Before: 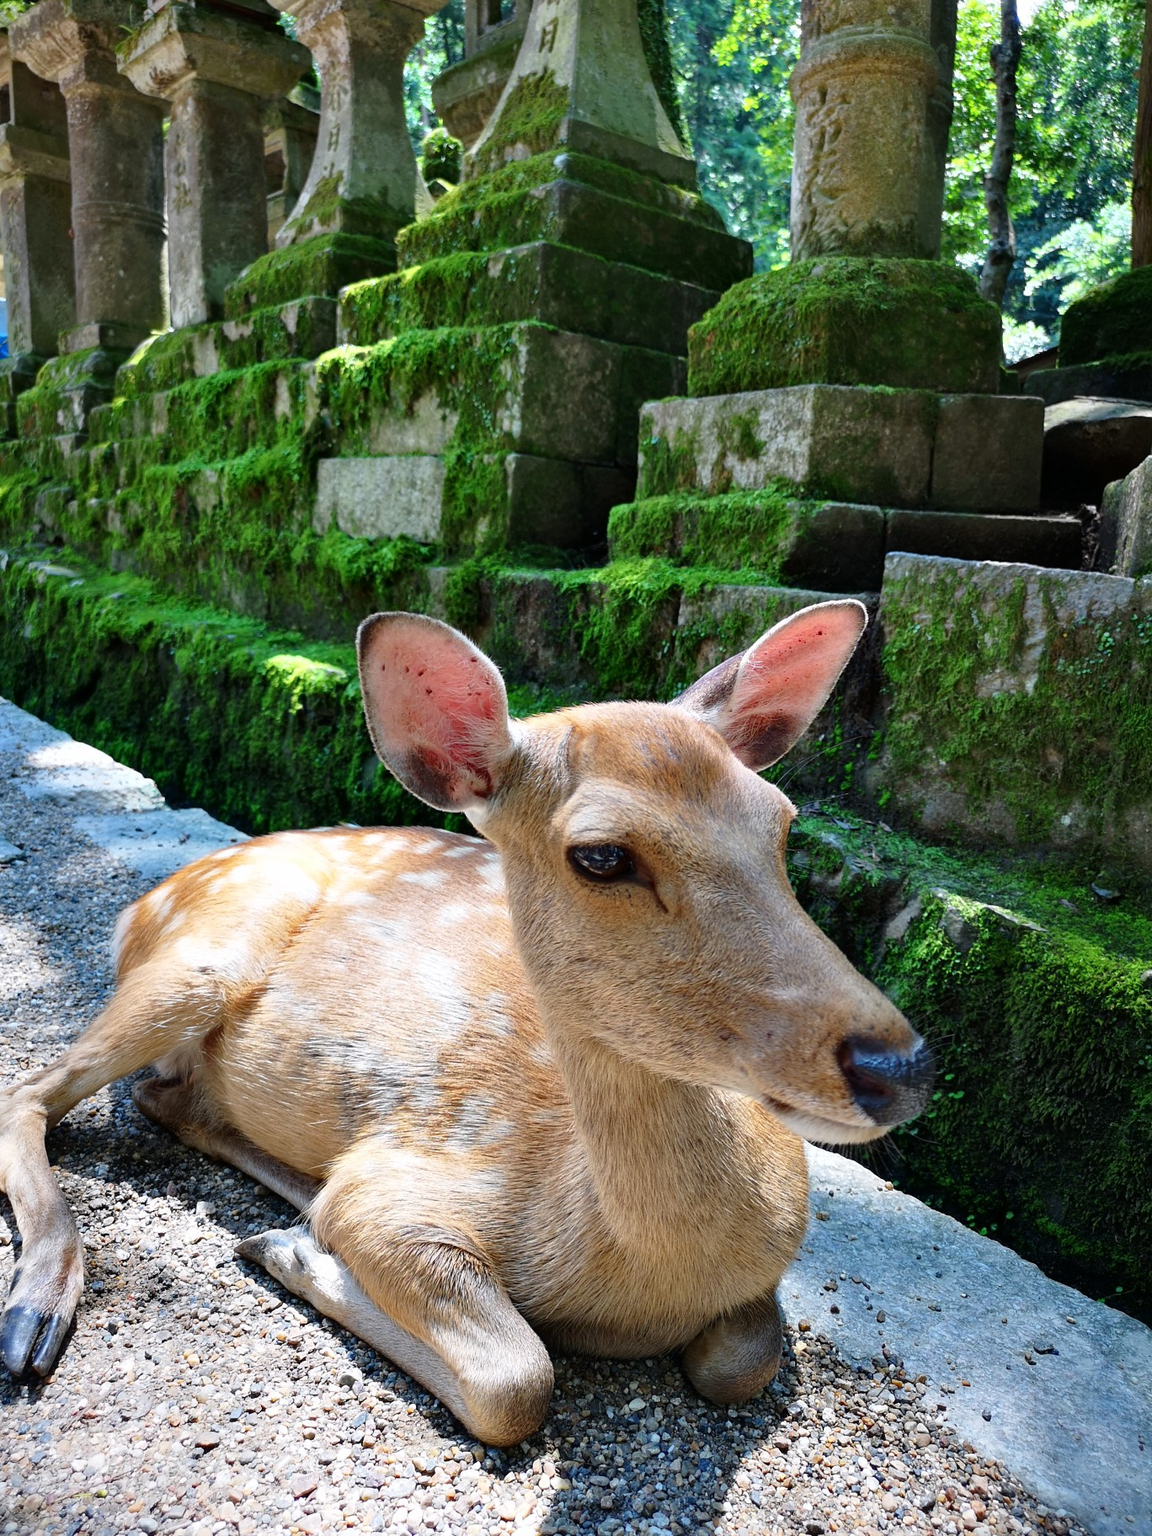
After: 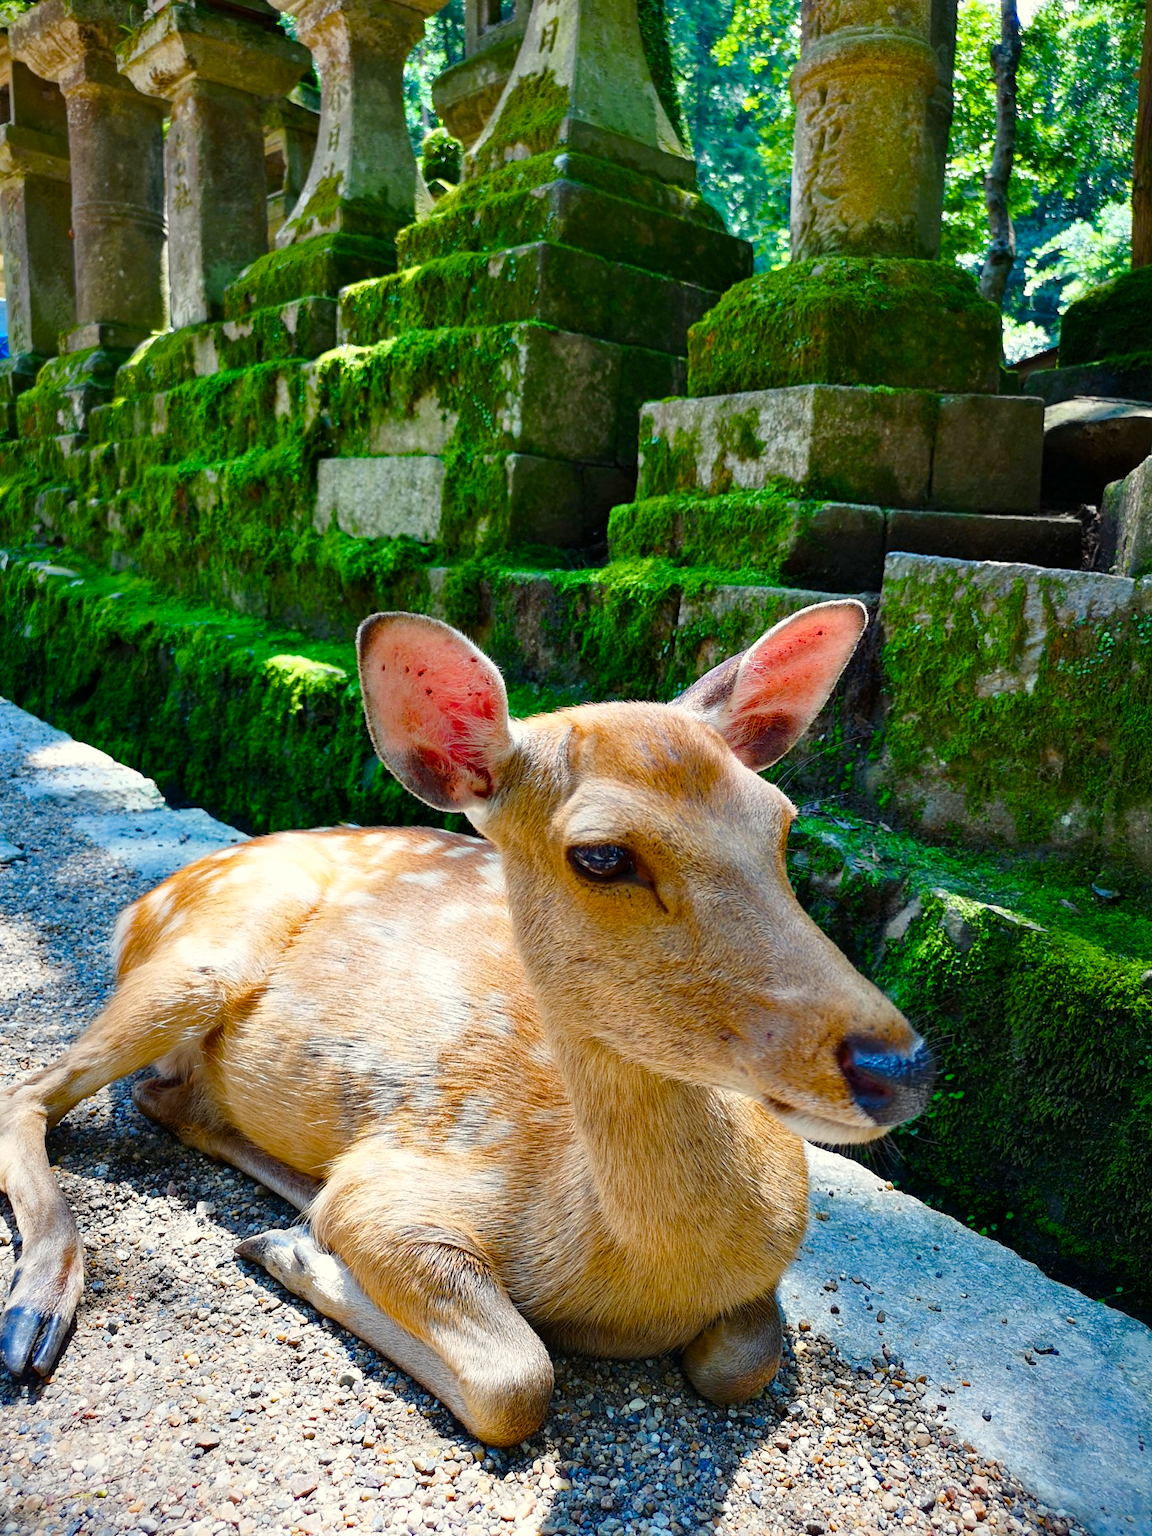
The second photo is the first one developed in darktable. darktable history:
color balance rgb: power › luminance 3.297%, power › hue 231.34°, highlights gain › luminance 6.435%, highlights gain › chroma 2.618%, highlights gain › hue 88.08°, perceptual saturation grading › global saturation 55.49%, perceptual saturation grading › highlights -50.3%, perceptual saturation grading › mid-tones 39.537%, perceptual saturation grading › shadows 31.104%
tone equalizer: -7 EV 0.205 EV, -6 EV 0.09 EV, -5 EV 0.109 EV, -4 EV 0.07 EV, -2 EV -0.017 EV, -1 EV -0.062 EV, +0 EV -0.081 EV
